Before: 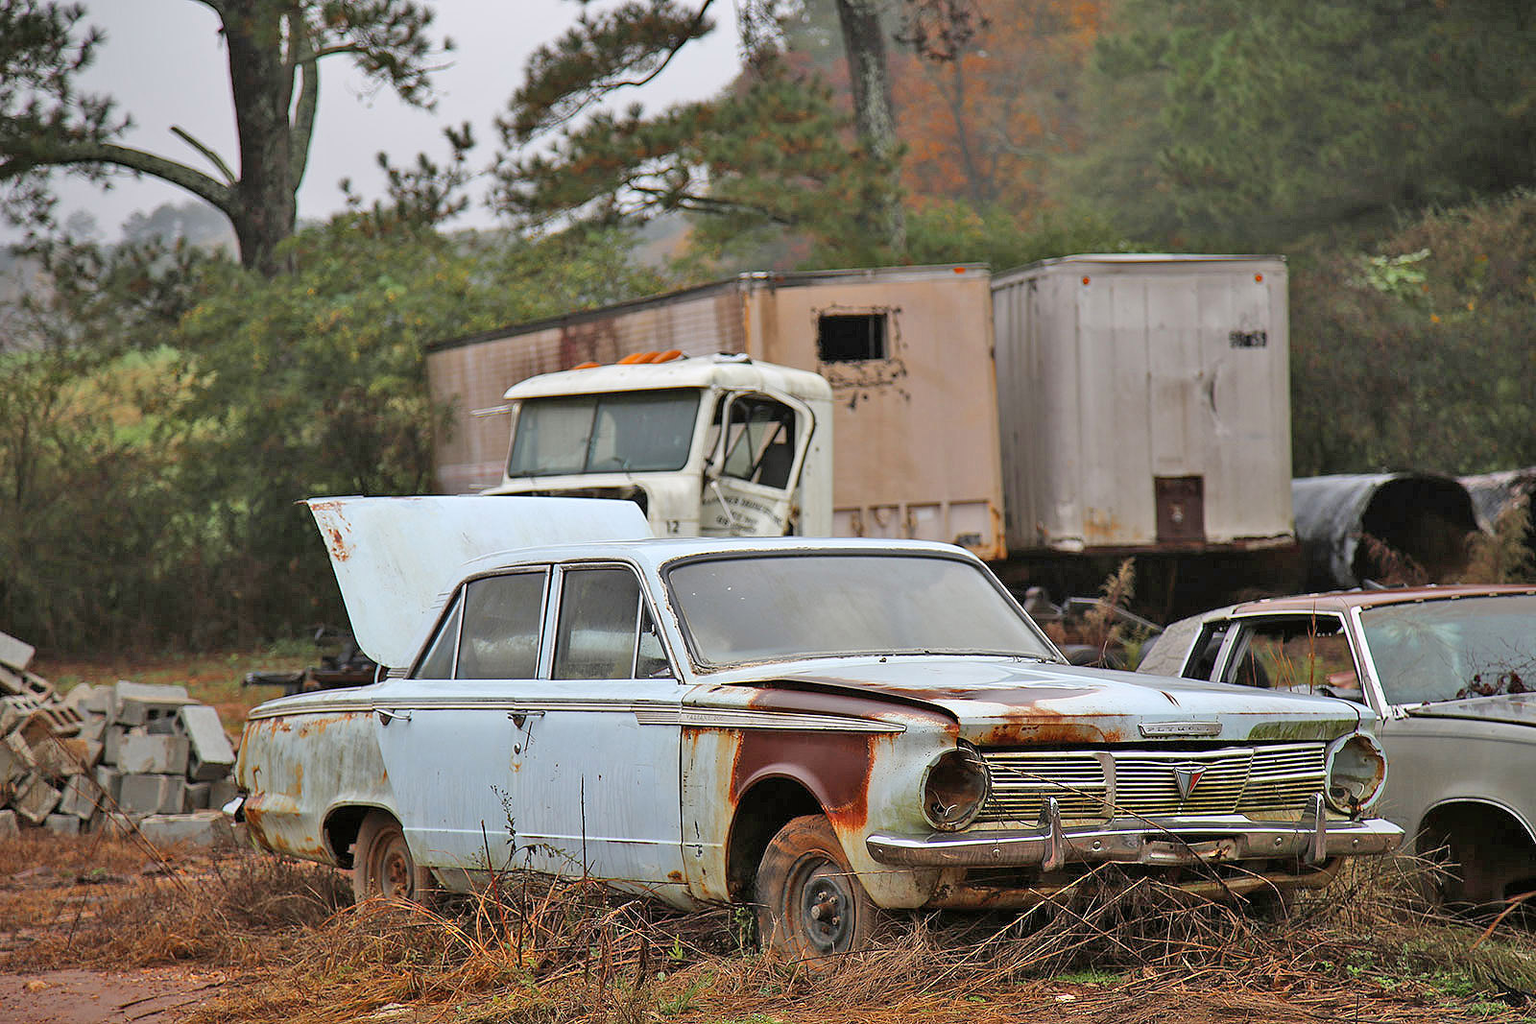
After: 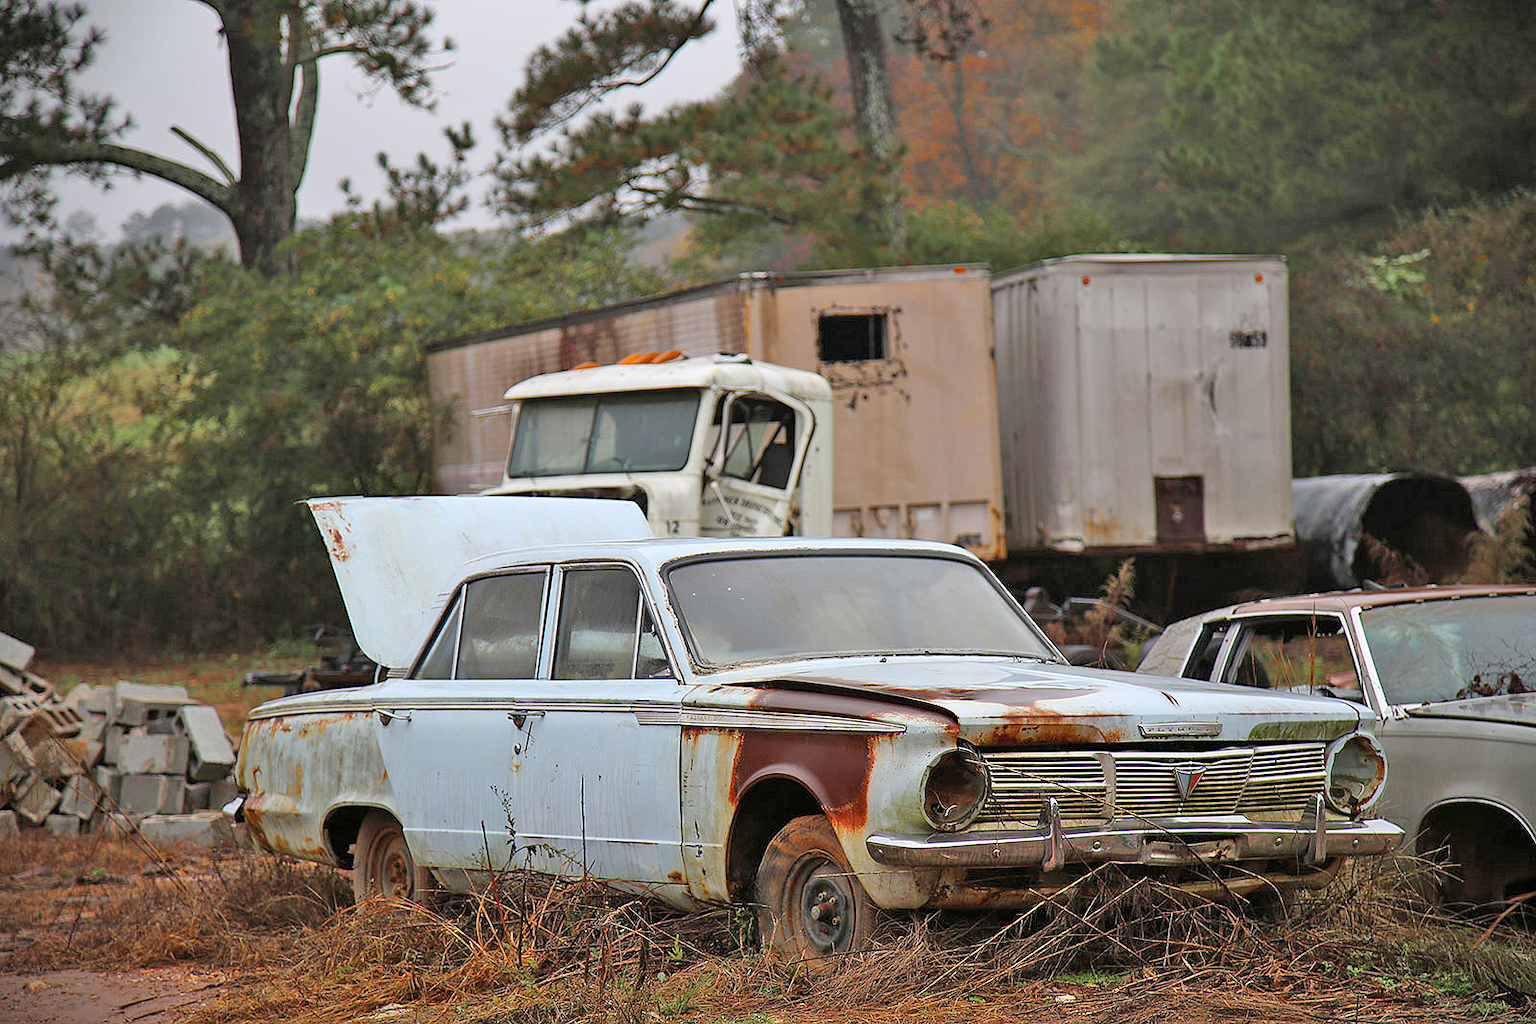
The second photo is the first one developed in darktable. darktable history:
vignetting: fall-off start 99.35%, brightness -0.854, unbound false
